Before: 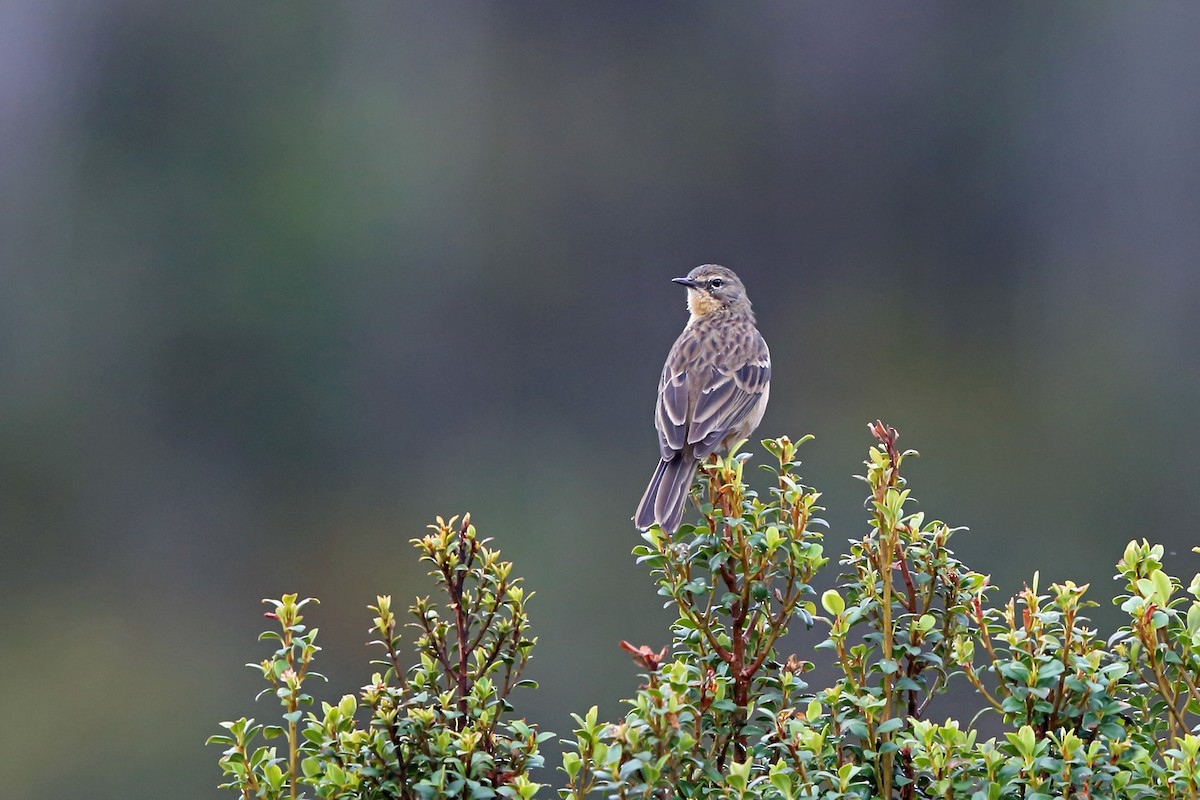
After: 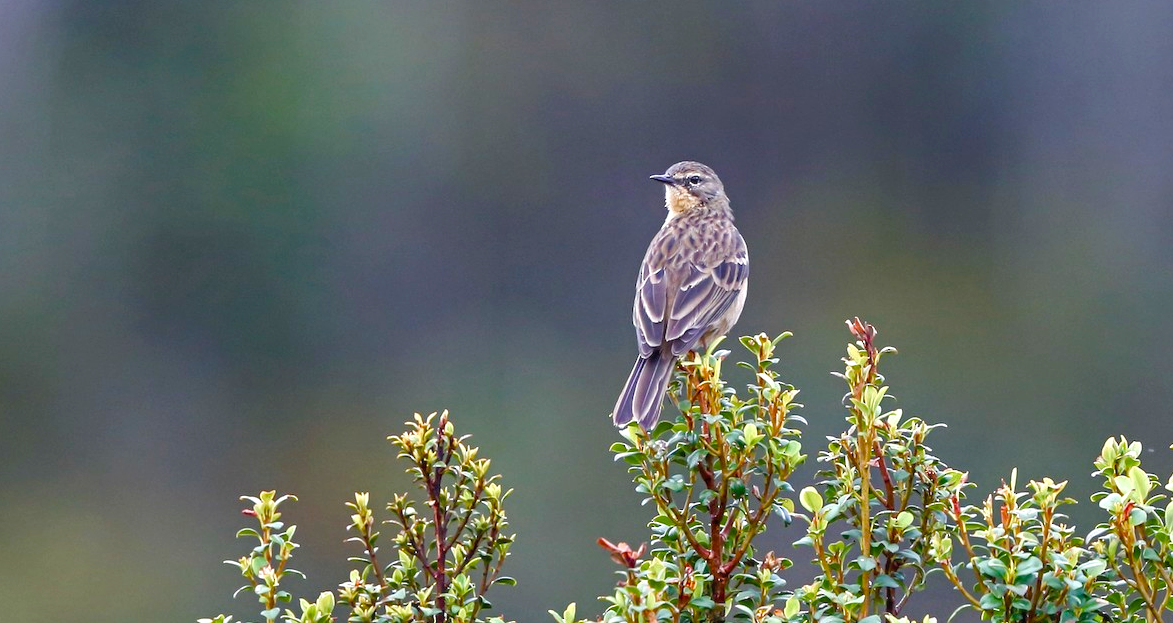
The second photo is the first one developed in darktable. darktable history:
crop and rotate: left 1.881%, top 12.896%, right 0.312%, bottom 9.225%
color balance rgb: perceptual saturation grading › global saturation -0.017%, perceptual saturation grading › highlights -29.291%, perceptual saturation grading › mid-tones 30.145%, perceptual saturation grading › shadows 59.397%, perceptual brilliance grading › global brilliance 11.849%
local contrast: detail 110%
